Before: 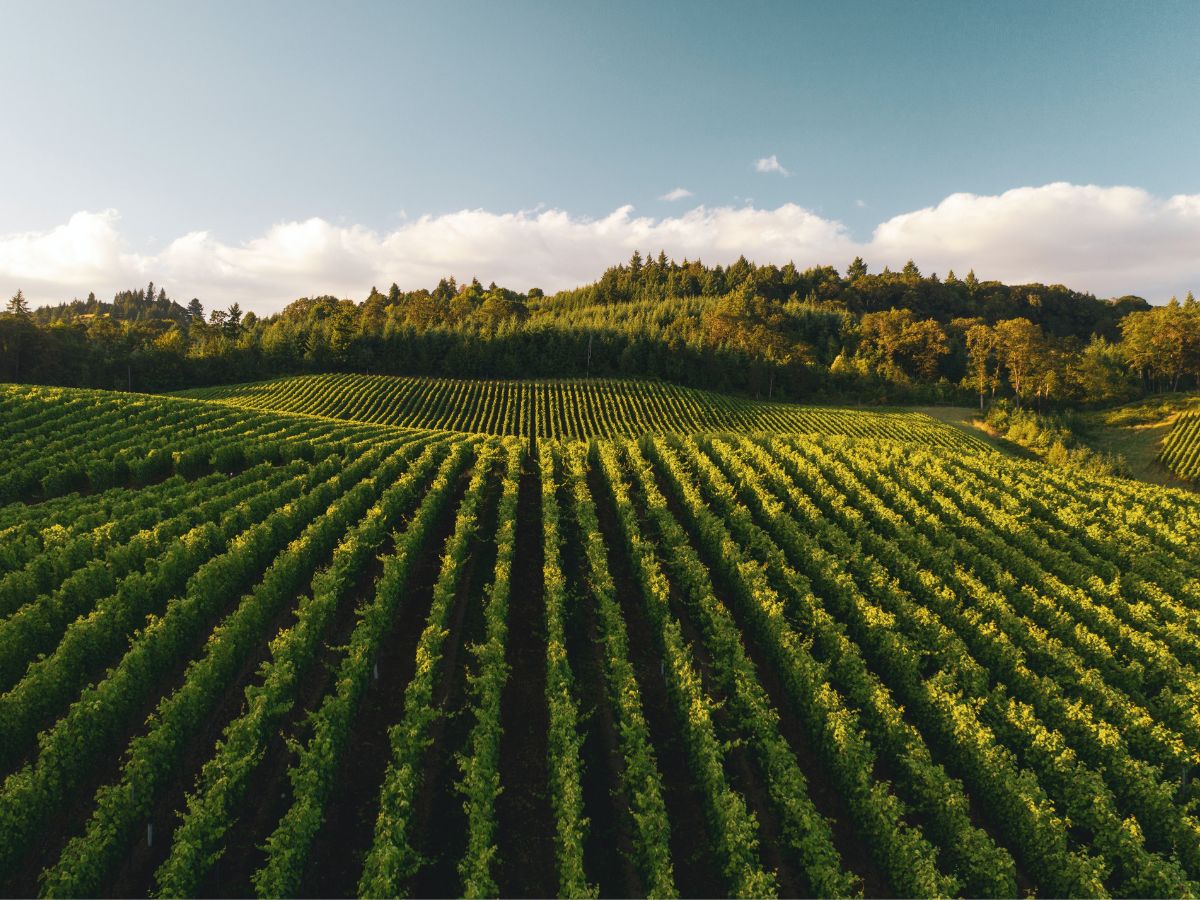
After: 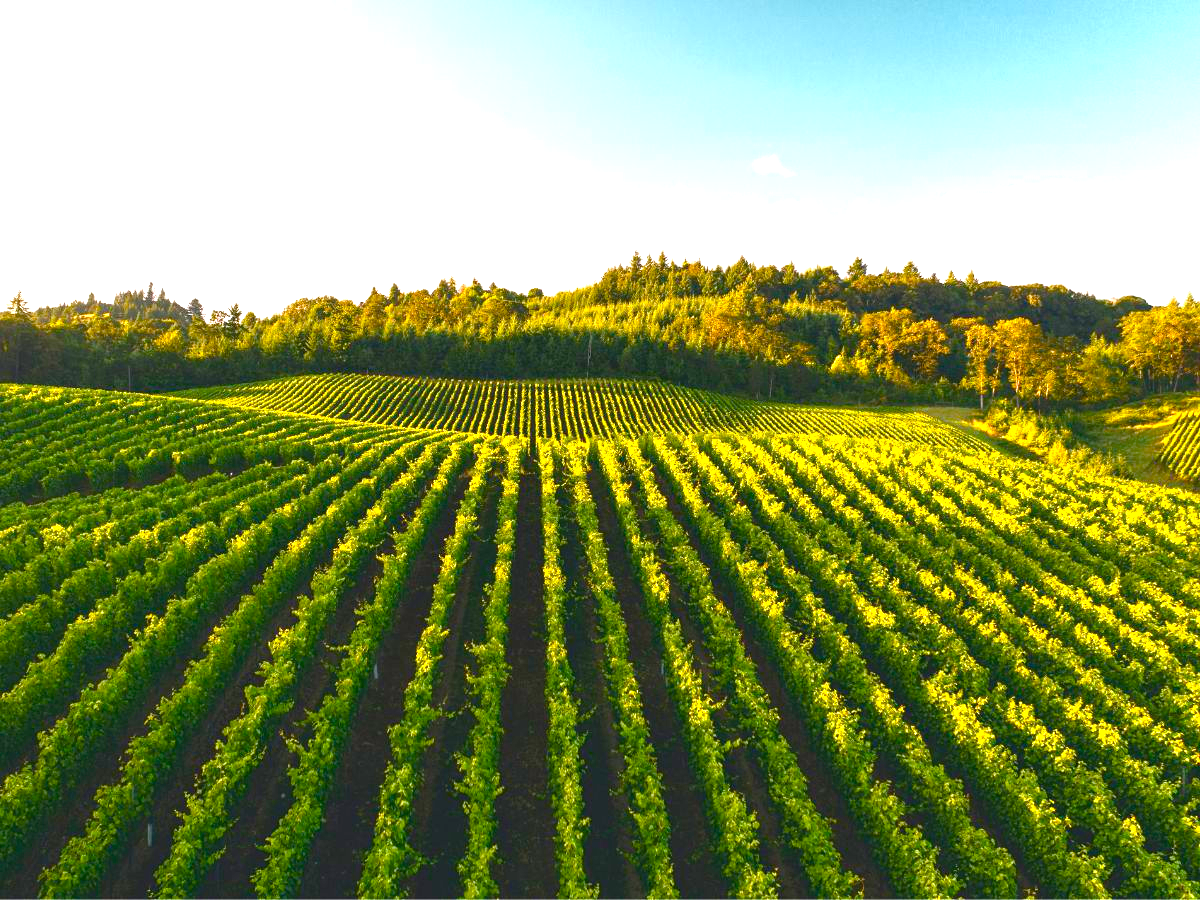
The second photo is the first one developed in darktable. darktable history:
exposure: black level correction 0, exposure 1.52 EV, compensate highlight preservation false
color balance rgb: shadows lift › luminance -9.621%, linear chroma grading › global chroma 15.044%, perceptual saturation grading › global saturation 34.765%, perceptual saturation grading › highlights -29.841%, perceptual saturation grading › shadows 34.705%
